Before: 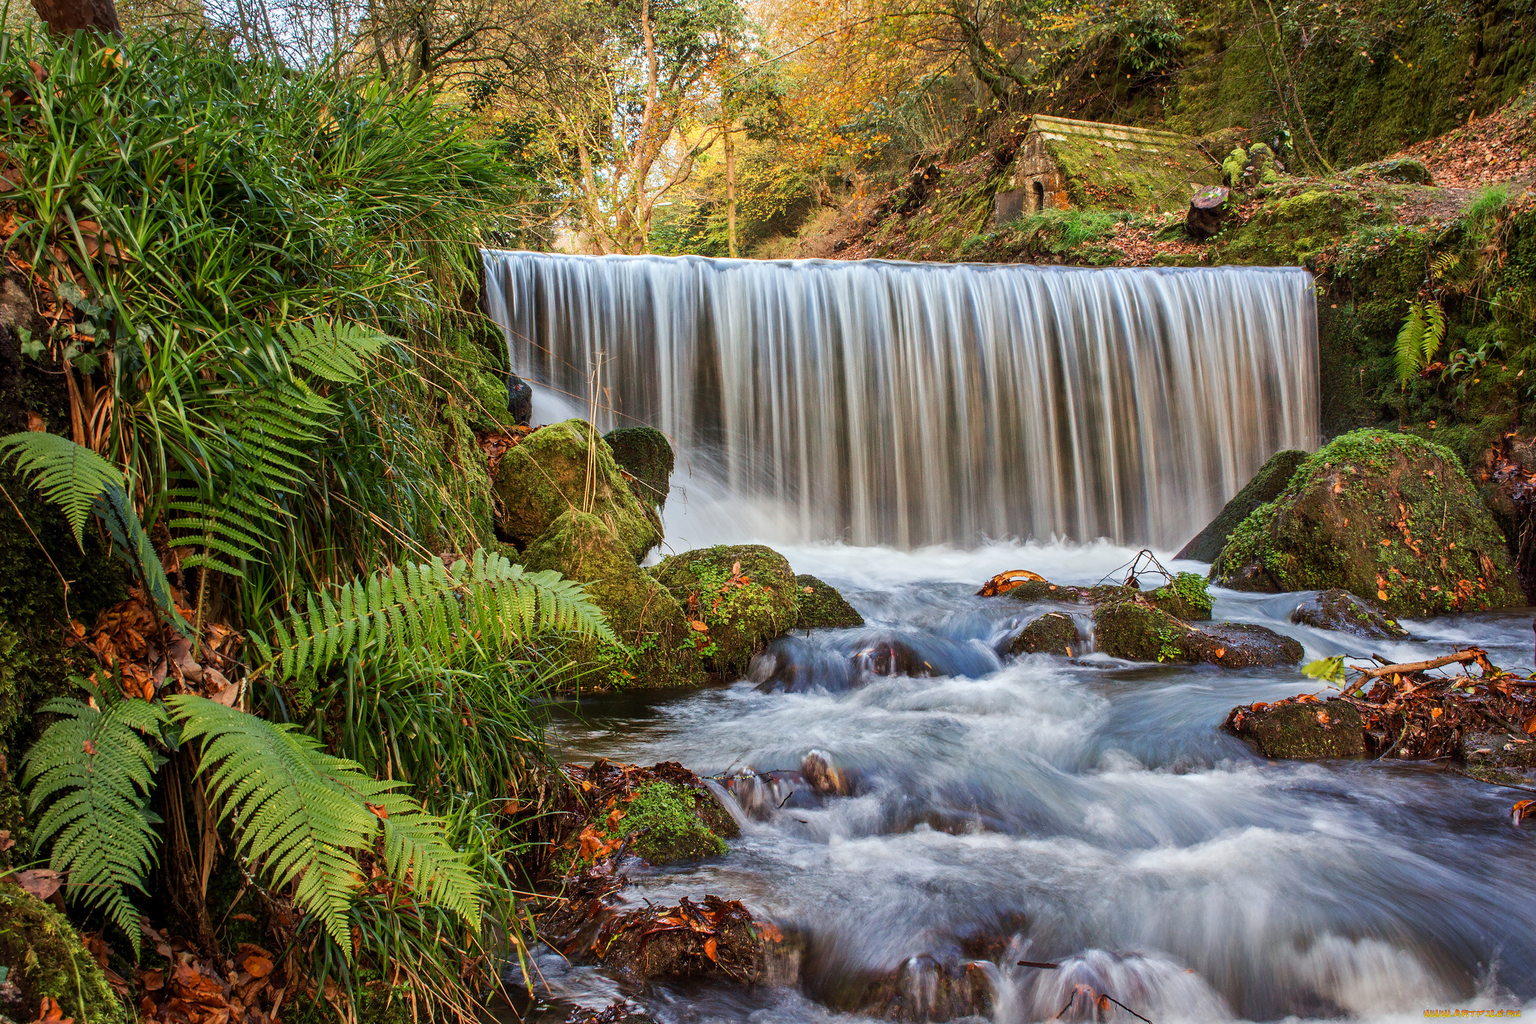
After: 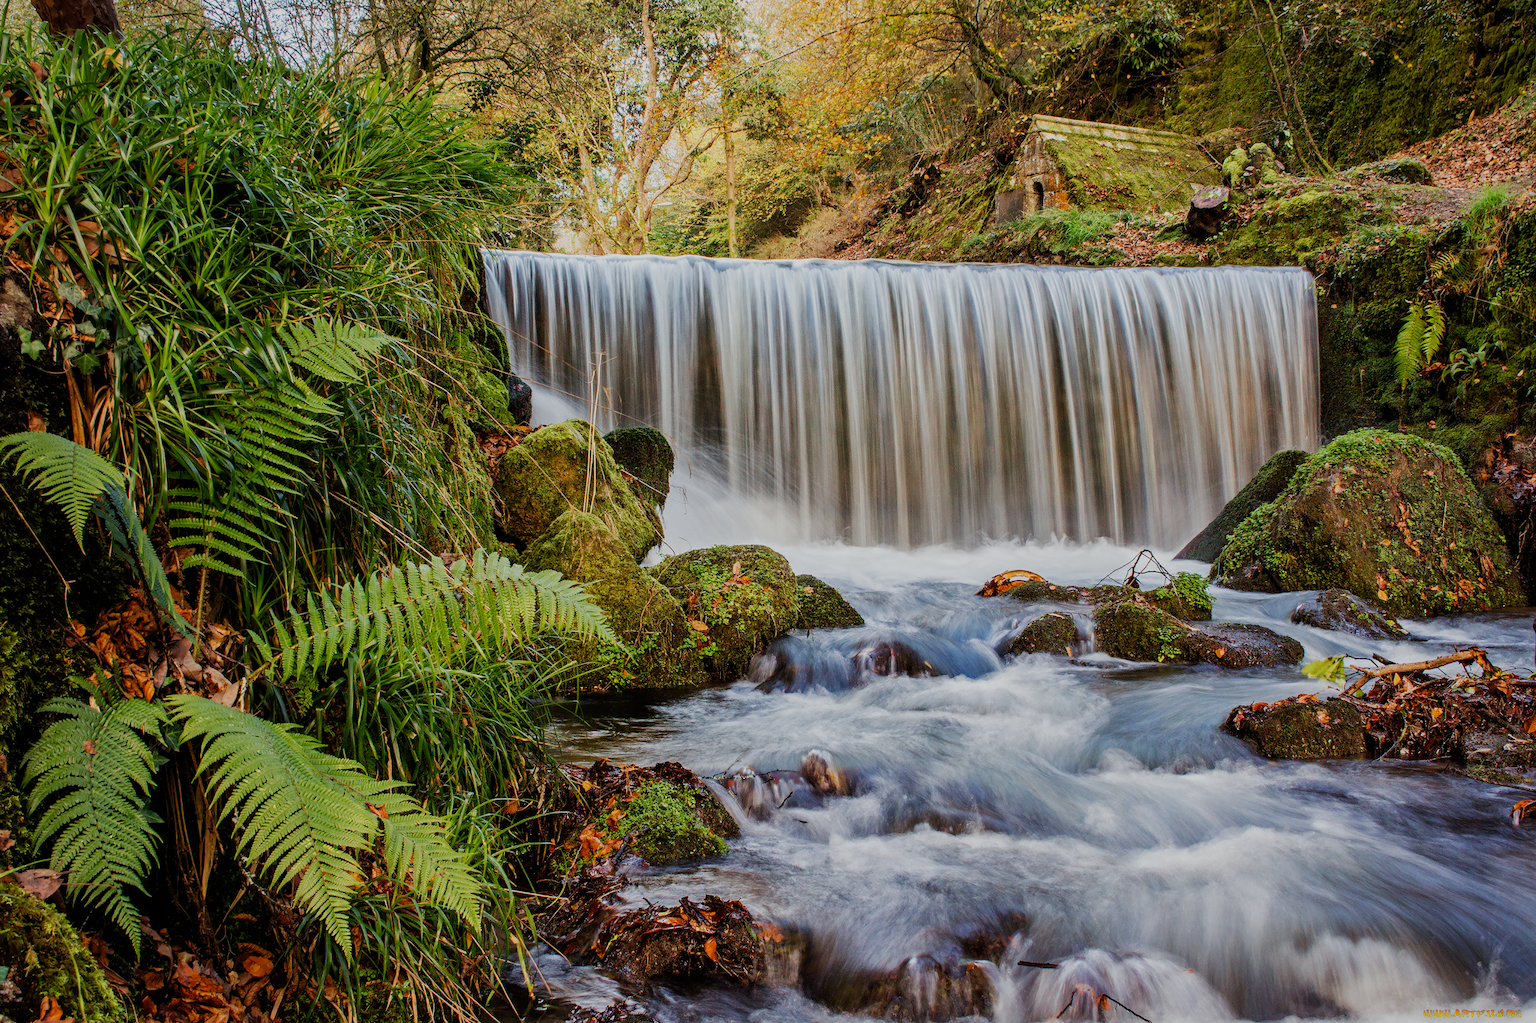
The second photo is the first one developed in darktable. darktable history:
filmic rgb: black relative exposure -7.65 EV, white relative exposure 4.56 EV, hardness 3.61, preserve chrominance no, color science v3 (2019), use custom middle-gray values true
